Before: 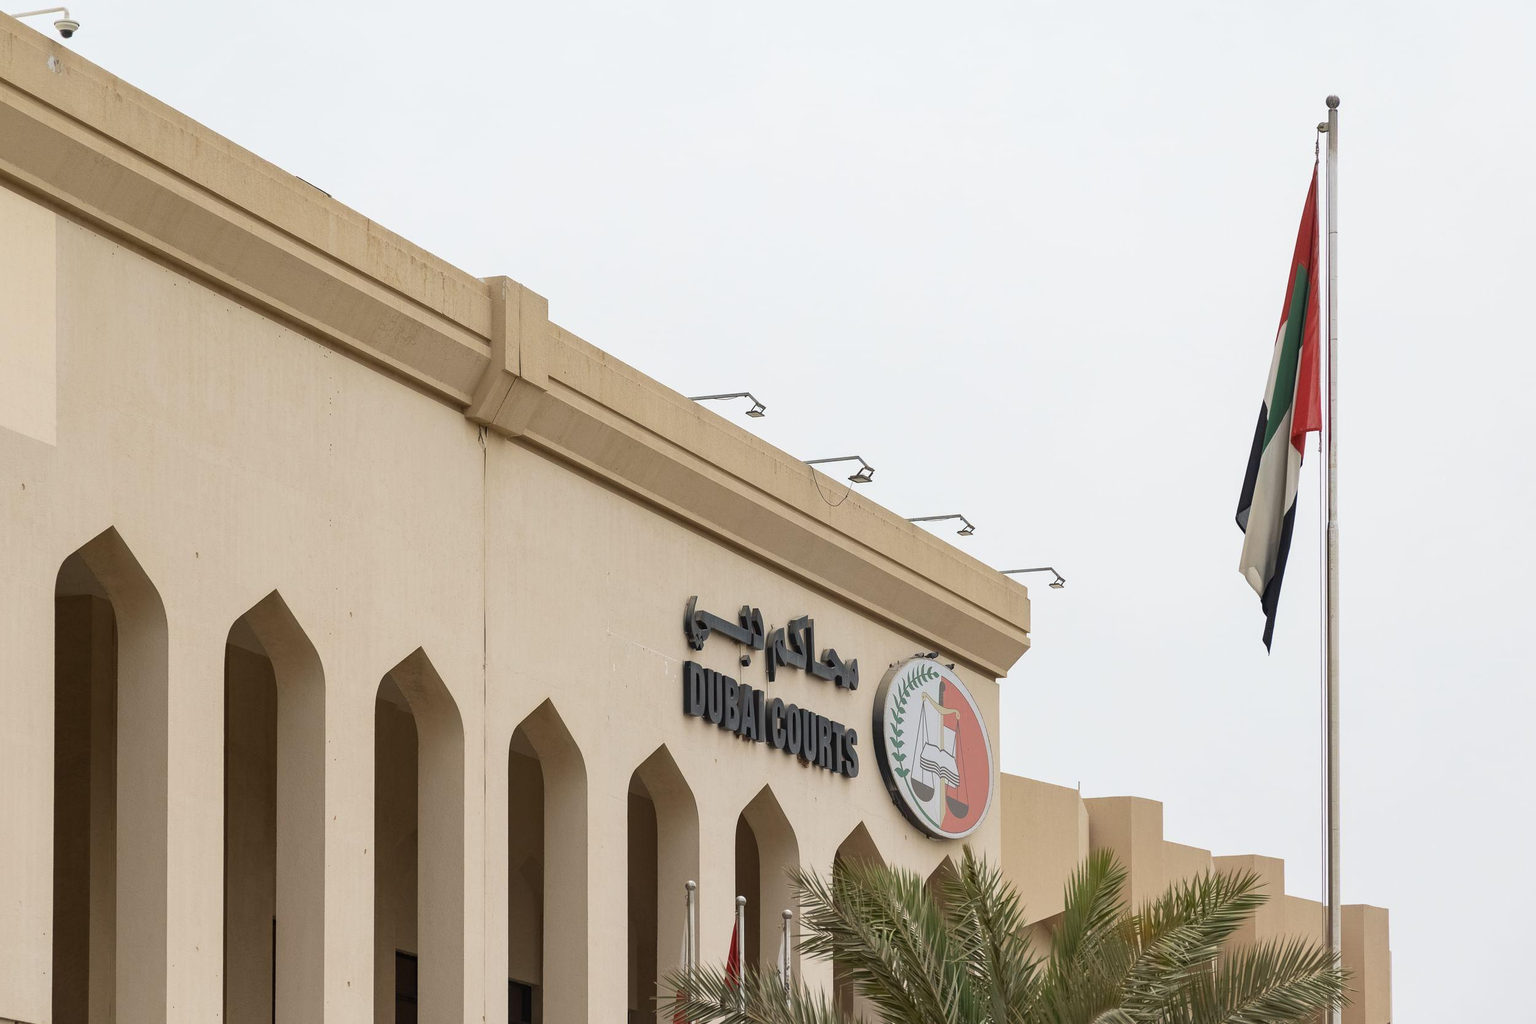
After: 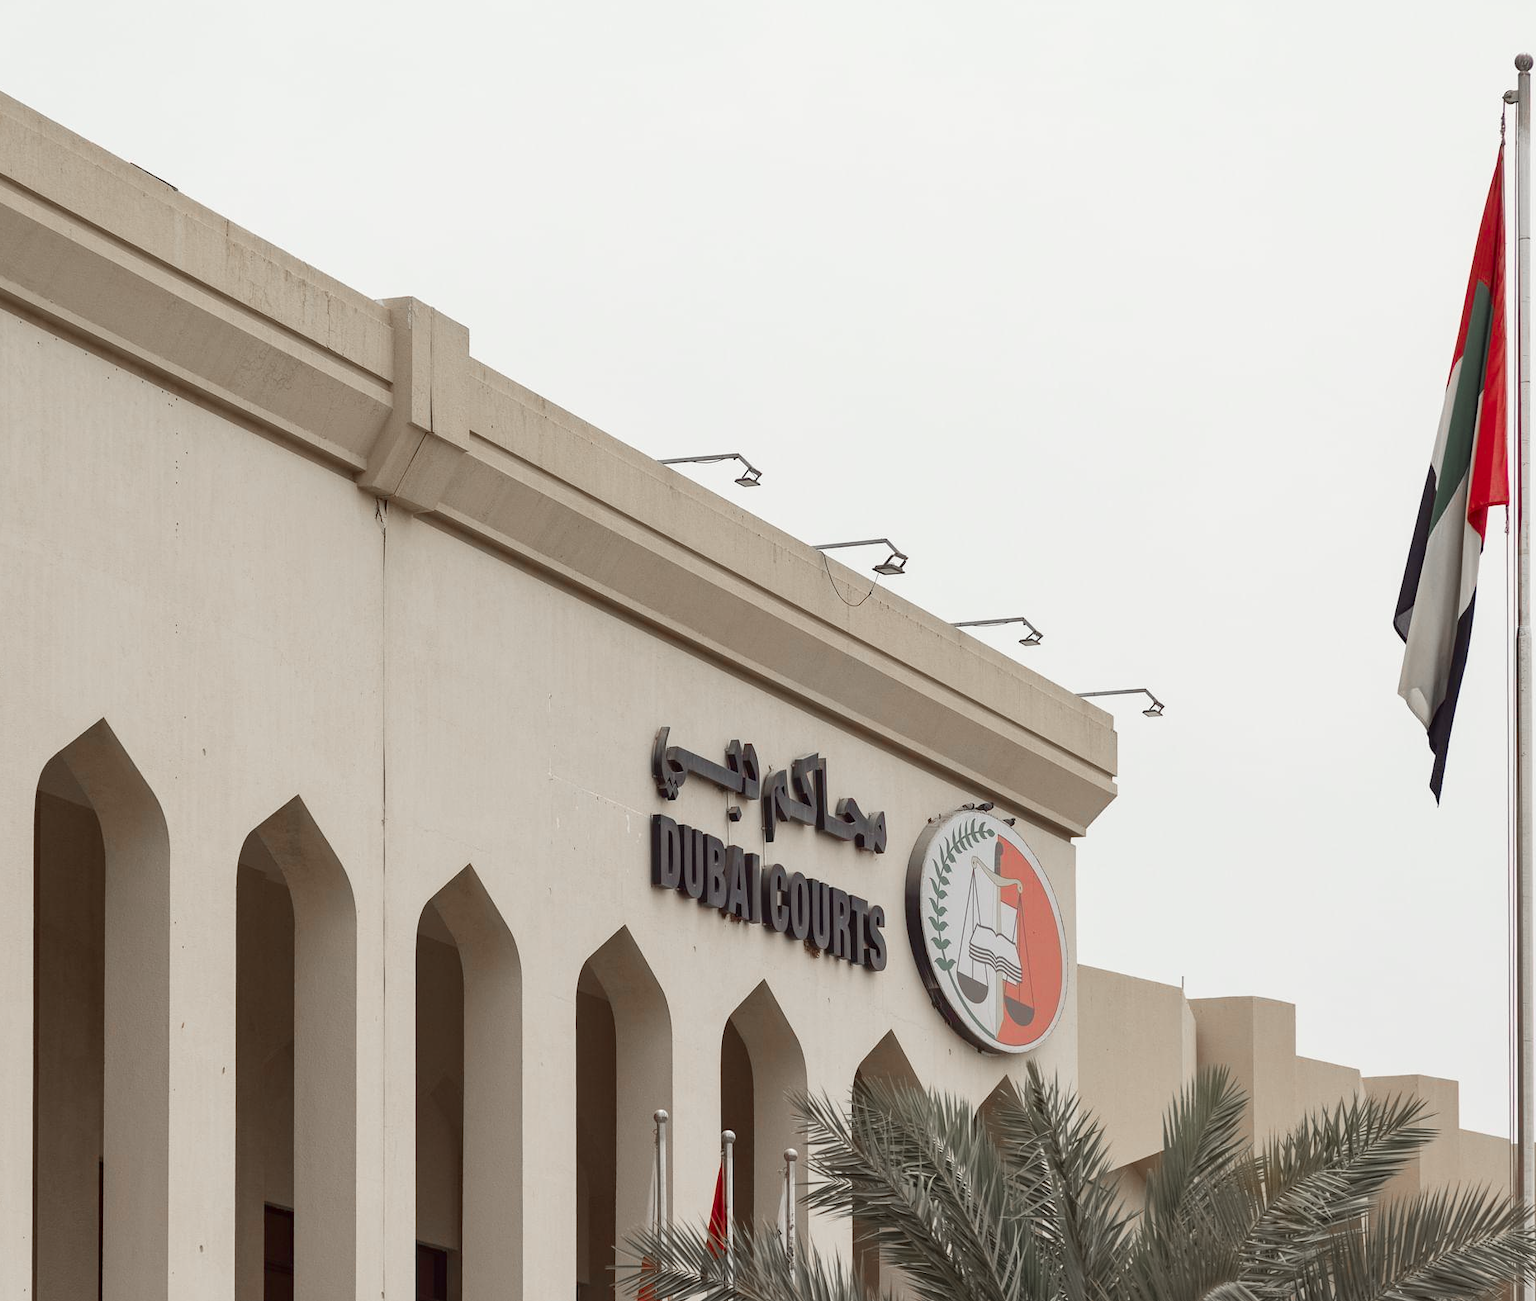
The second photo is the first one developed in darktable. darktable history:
color zones: curves: ch1 [(0, 0.708) (0.088, 0.648) (0.245, 0.187) (0.429, 0.326) (0.571, 0.498) (0.714, 0.5) (0.857, 0.5) (1, 0.708)]
crop and rotate: left 12.967%, top 5.403%, right 12.606%
color correction: highlights a* -1.05, highlights b* 4.48, shadows a* 3.67
